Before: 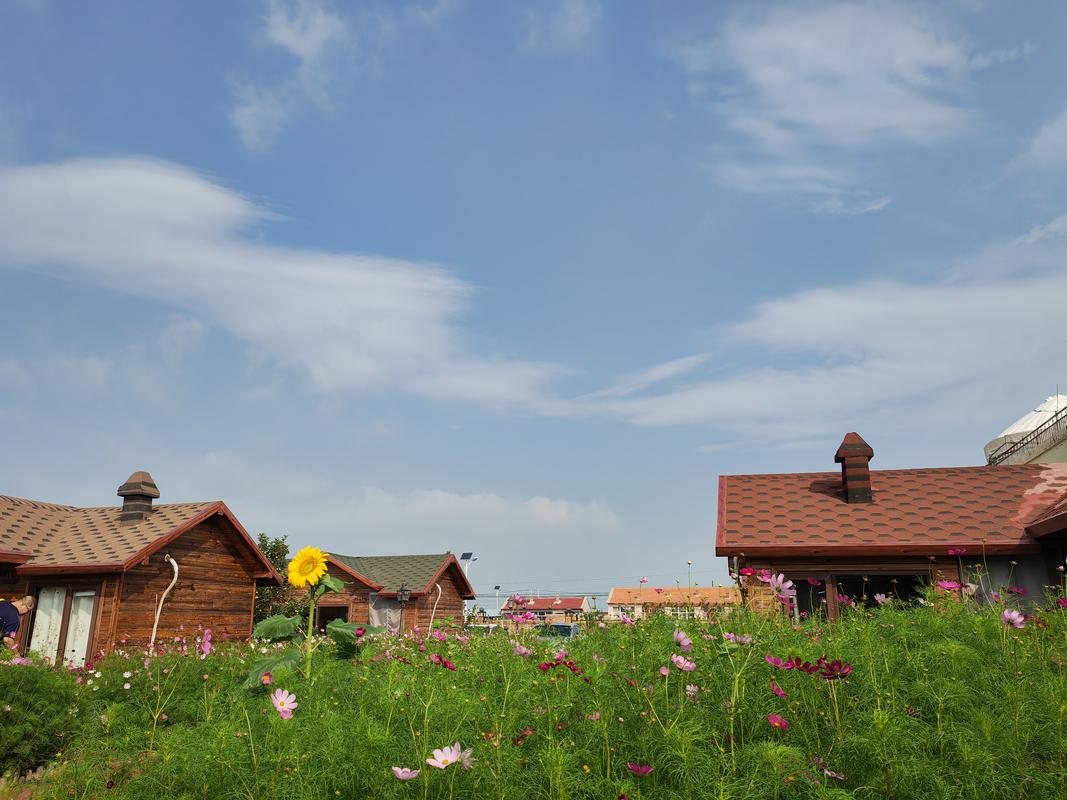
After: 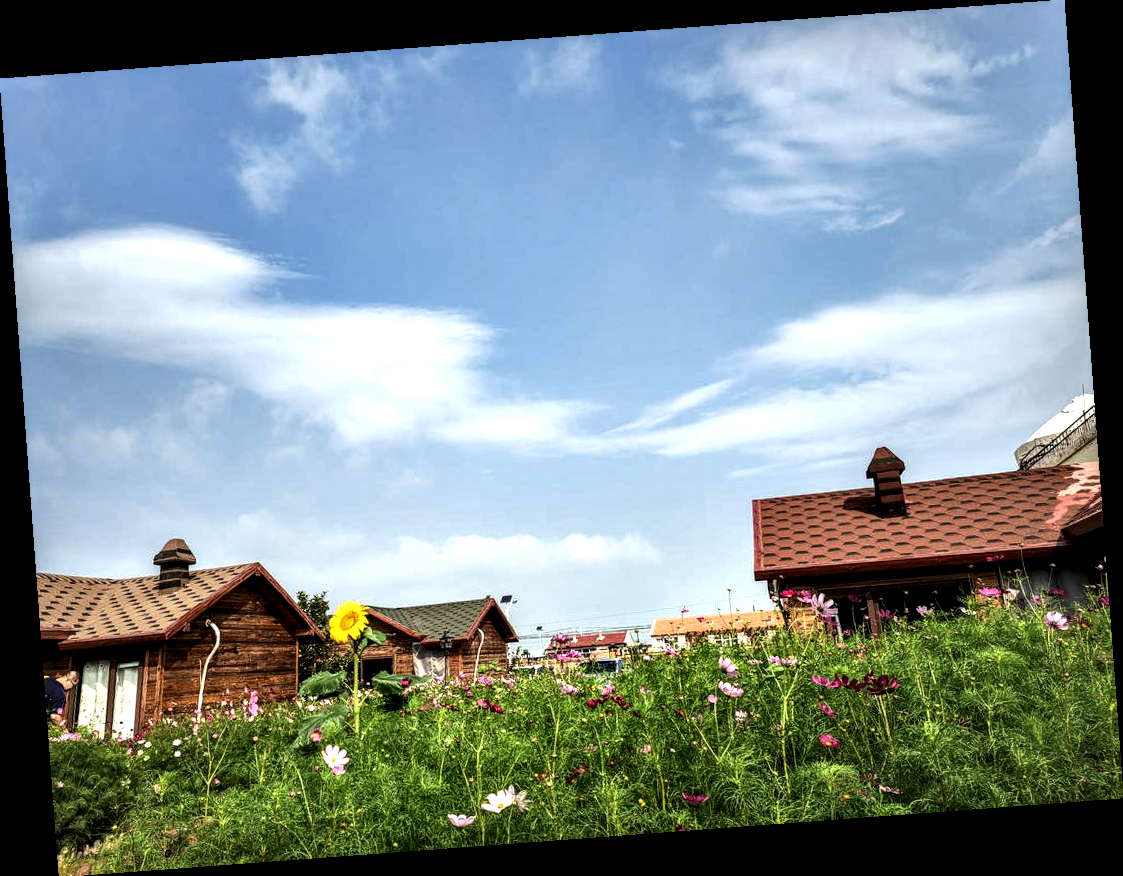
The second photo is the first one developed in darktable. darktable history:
tone equalizer: -8 EV -1.08 EV, -7 EV -1.01 EV, -6 EV -0.867 EV, -5 EV -0.578 EV, -3 EV 0.578 EV, -2 EV 0.867 EV, -1 EV 1.01 EV, +0 EV 1.08 EV, edges refinement/feathering 500, mask exposure compensation -1.57 EV, preserve details no
local contrast: highlights 20%, shadows 70%, detail 170%
rotate and perspective: rotation -4.25°, automatic cropping off
